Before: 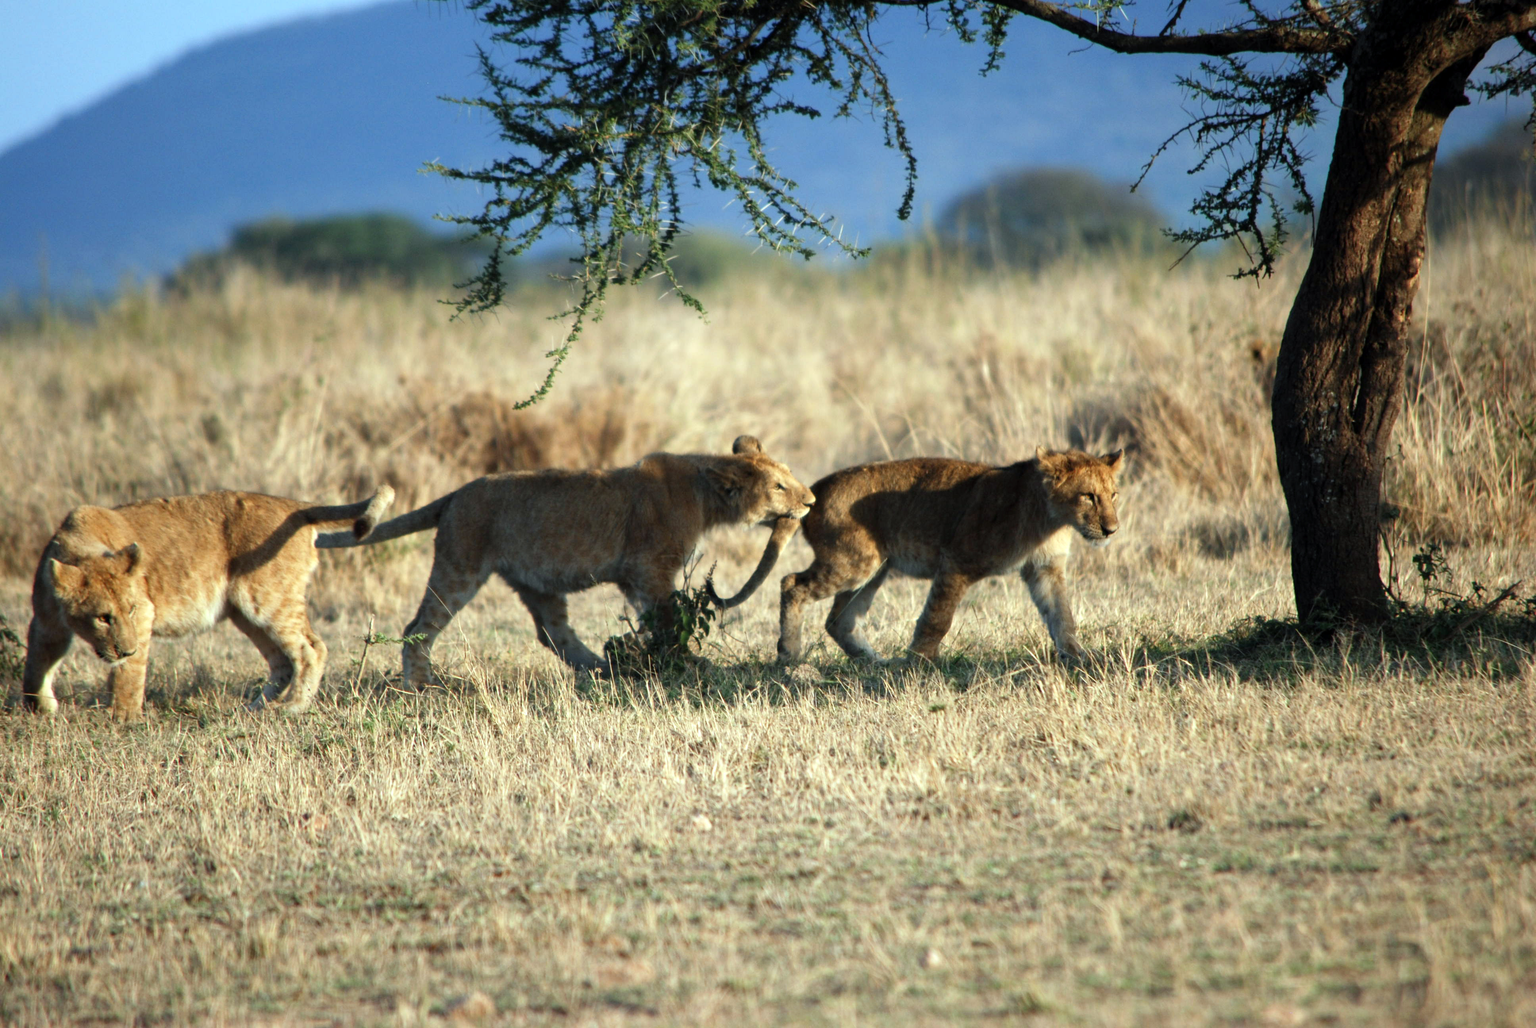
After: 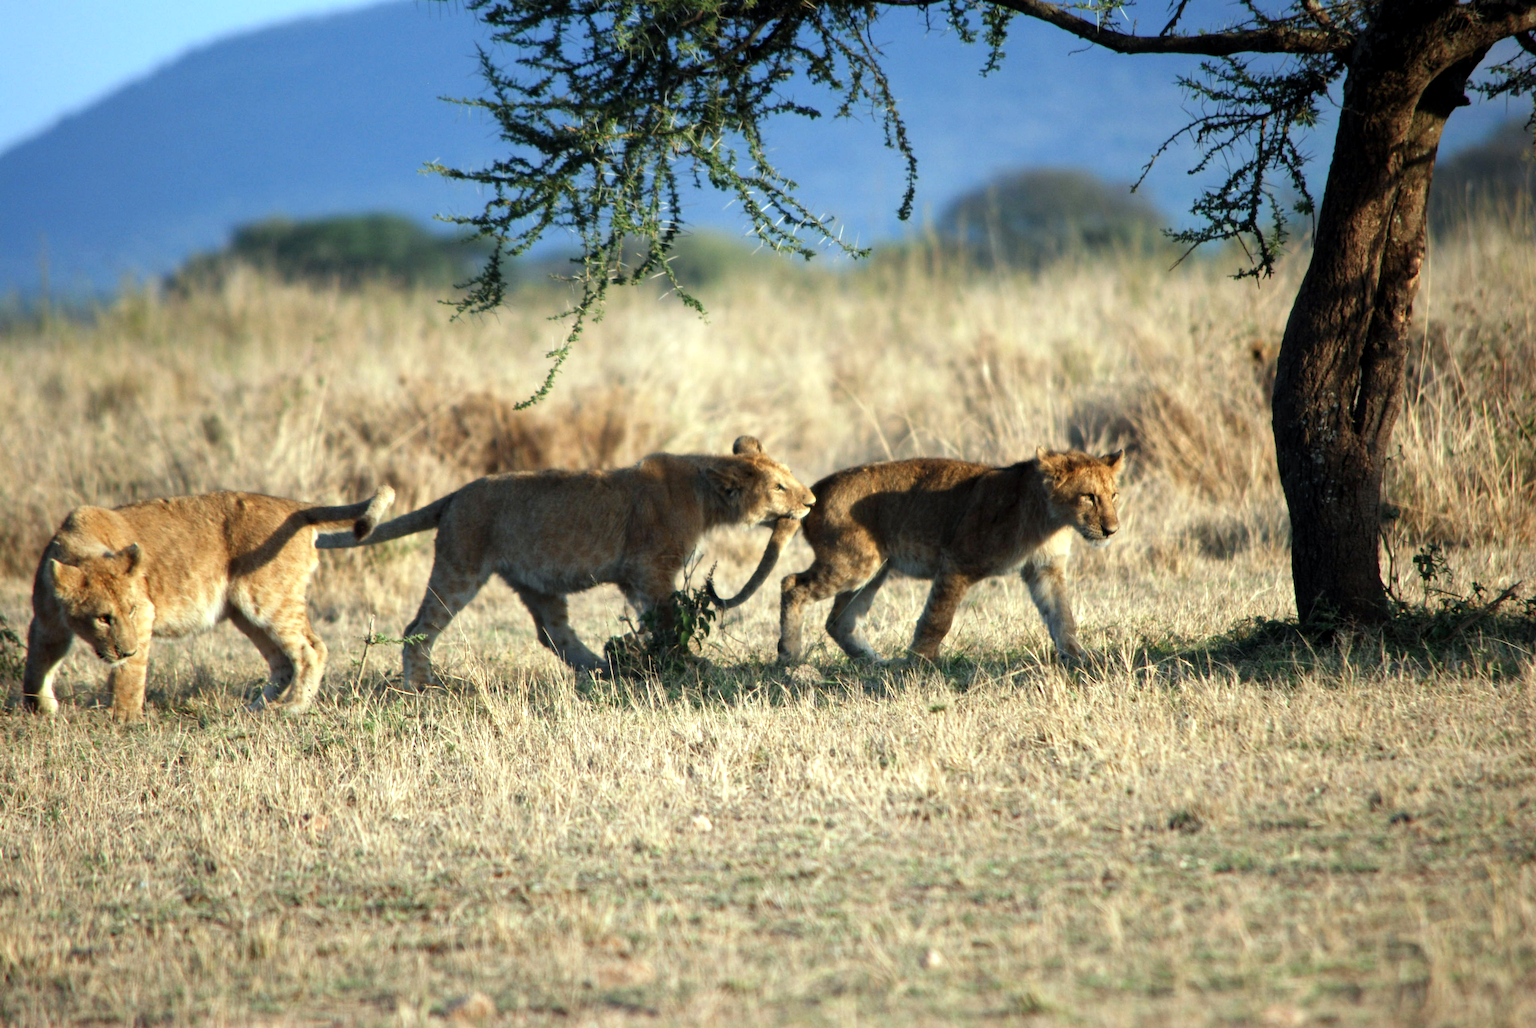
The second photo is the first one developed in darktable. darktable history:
exposure: black level correction 0.001, exposure 0.191 EV, compensate highlight preservation false
